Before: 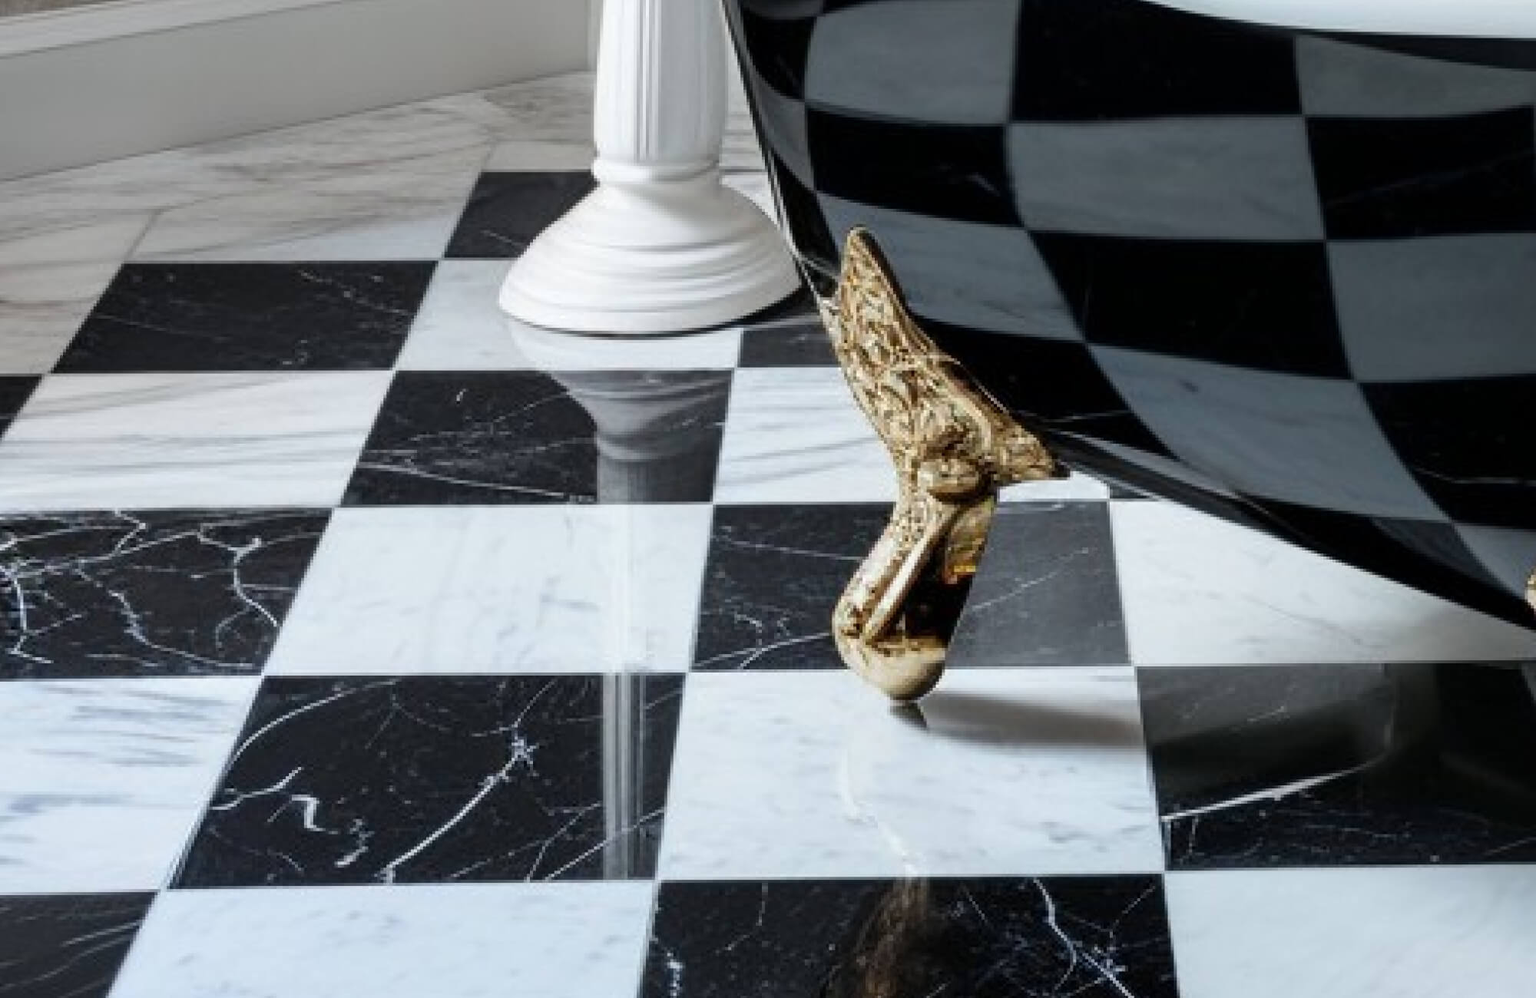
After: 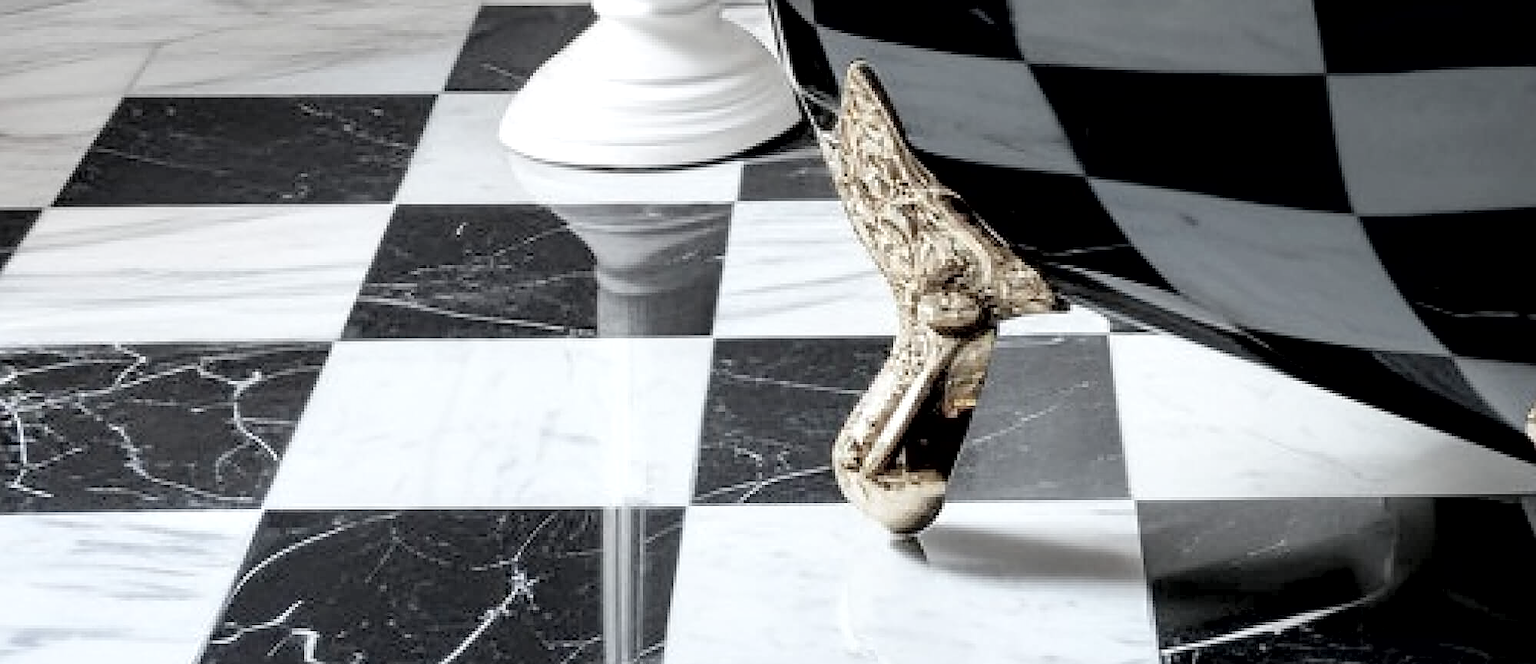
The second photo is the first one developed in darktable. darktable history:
exposure: black level correction 0.005, exposure 0.286 EV, compensate highlight preservation false
crop: top 16.727%, bottom 16.727%
contrast brightness saturation: brightness 0.18, saturation -0.5
sharpen: on, module defaults
